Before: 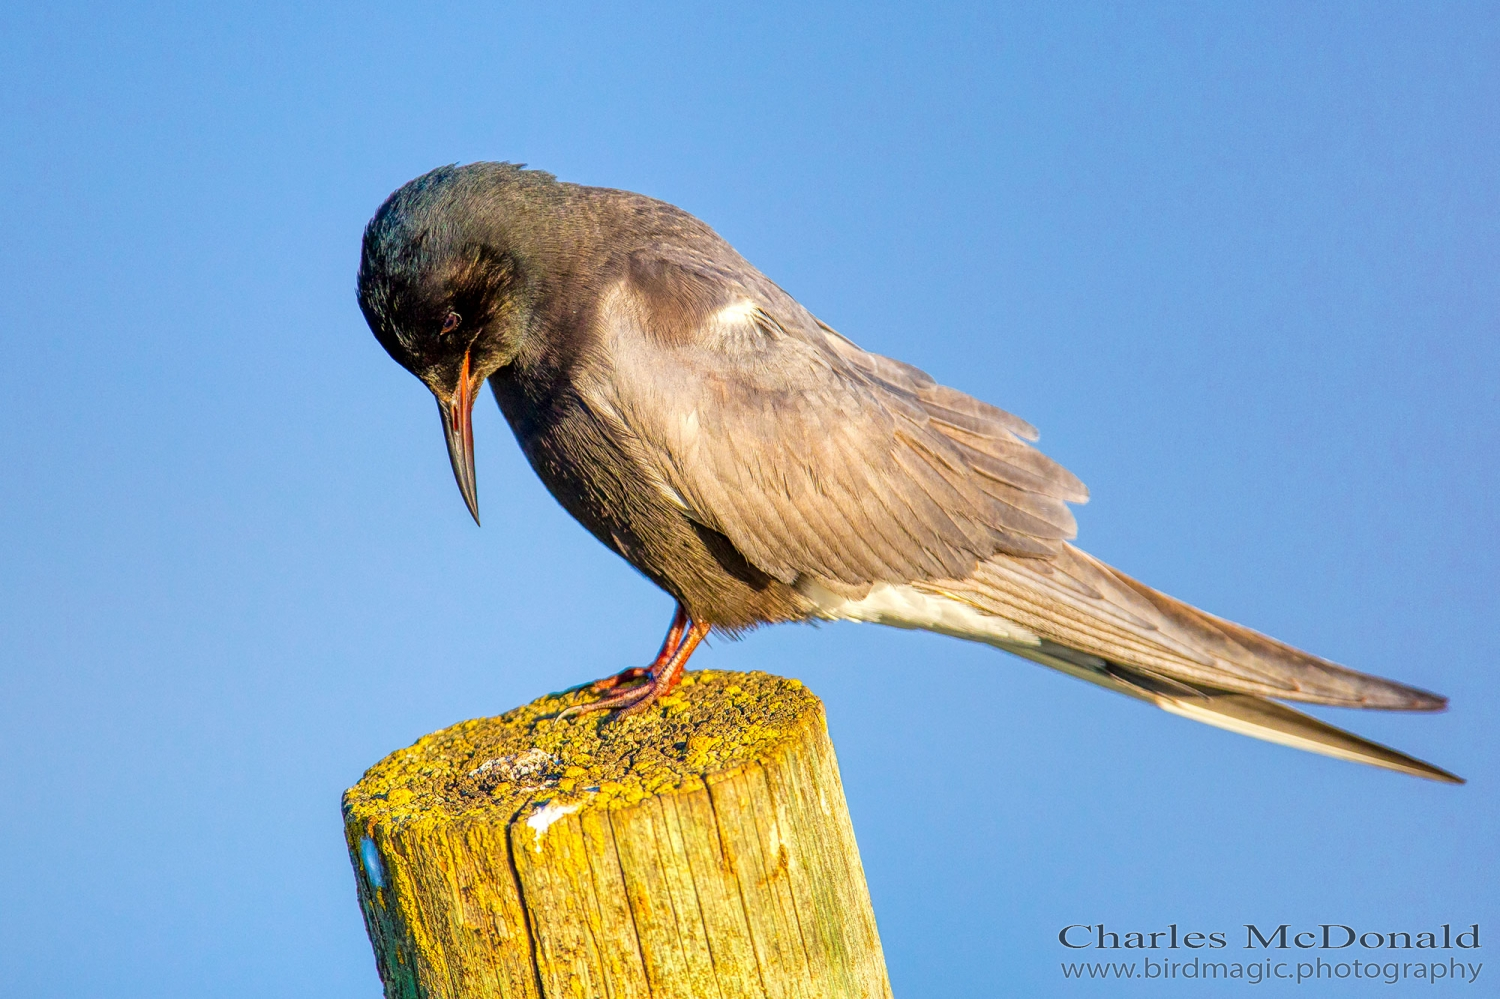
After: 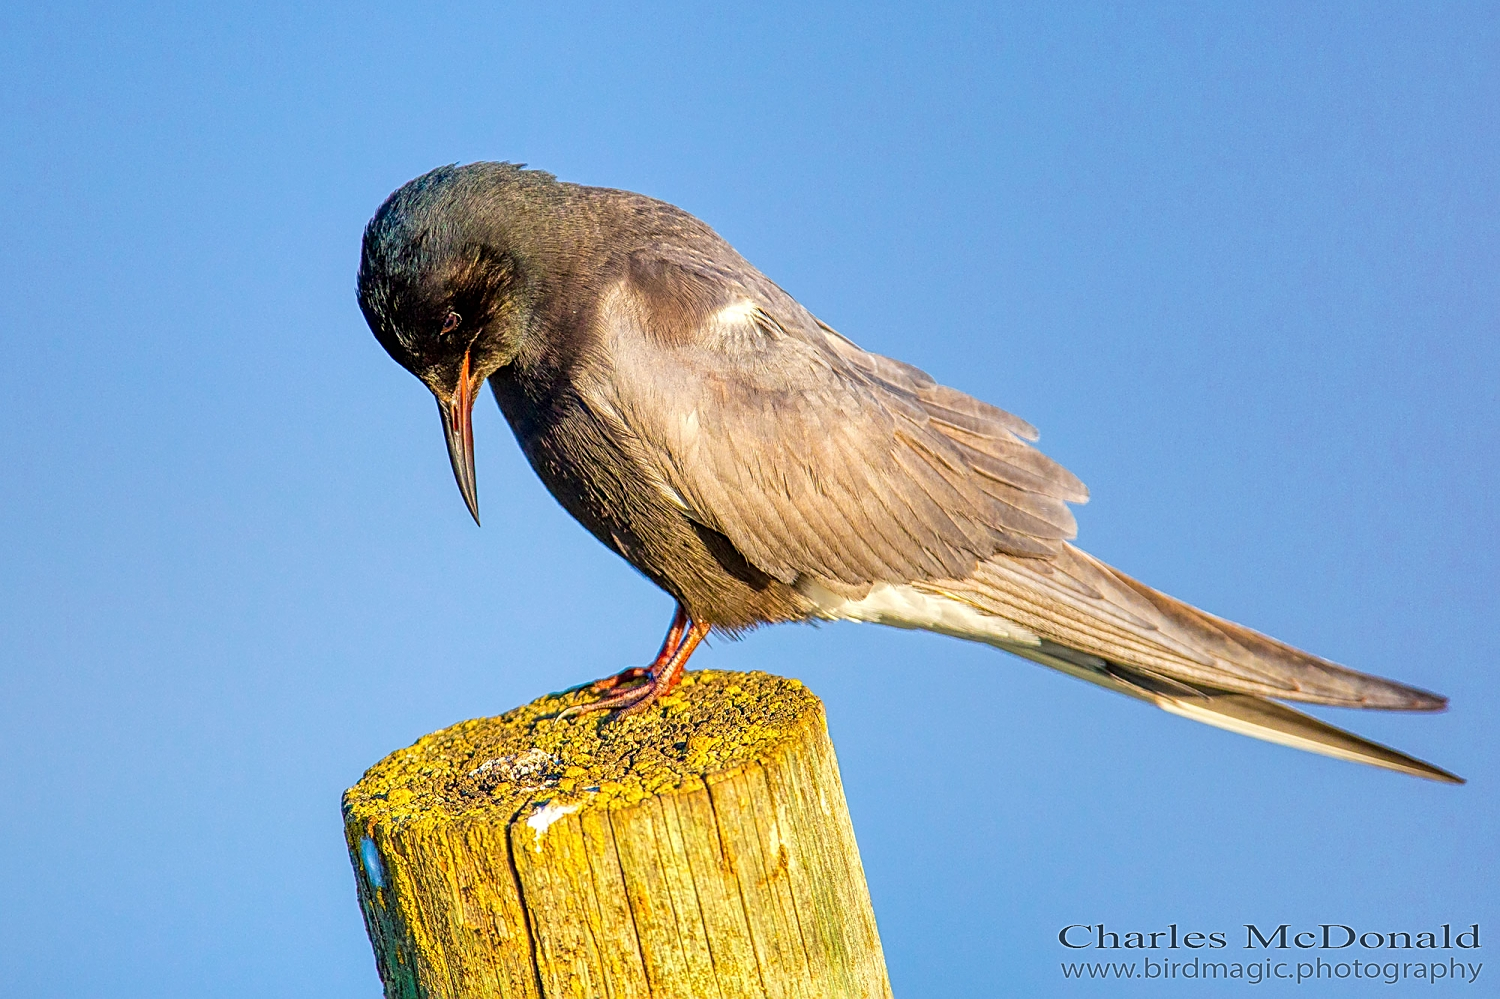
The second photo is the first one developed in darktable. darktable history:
tone equalizer: edges refinement/feathering 500, mask exposure compensation -1.57 EV, preserve details guided filter
sharpen: amount 0.498
